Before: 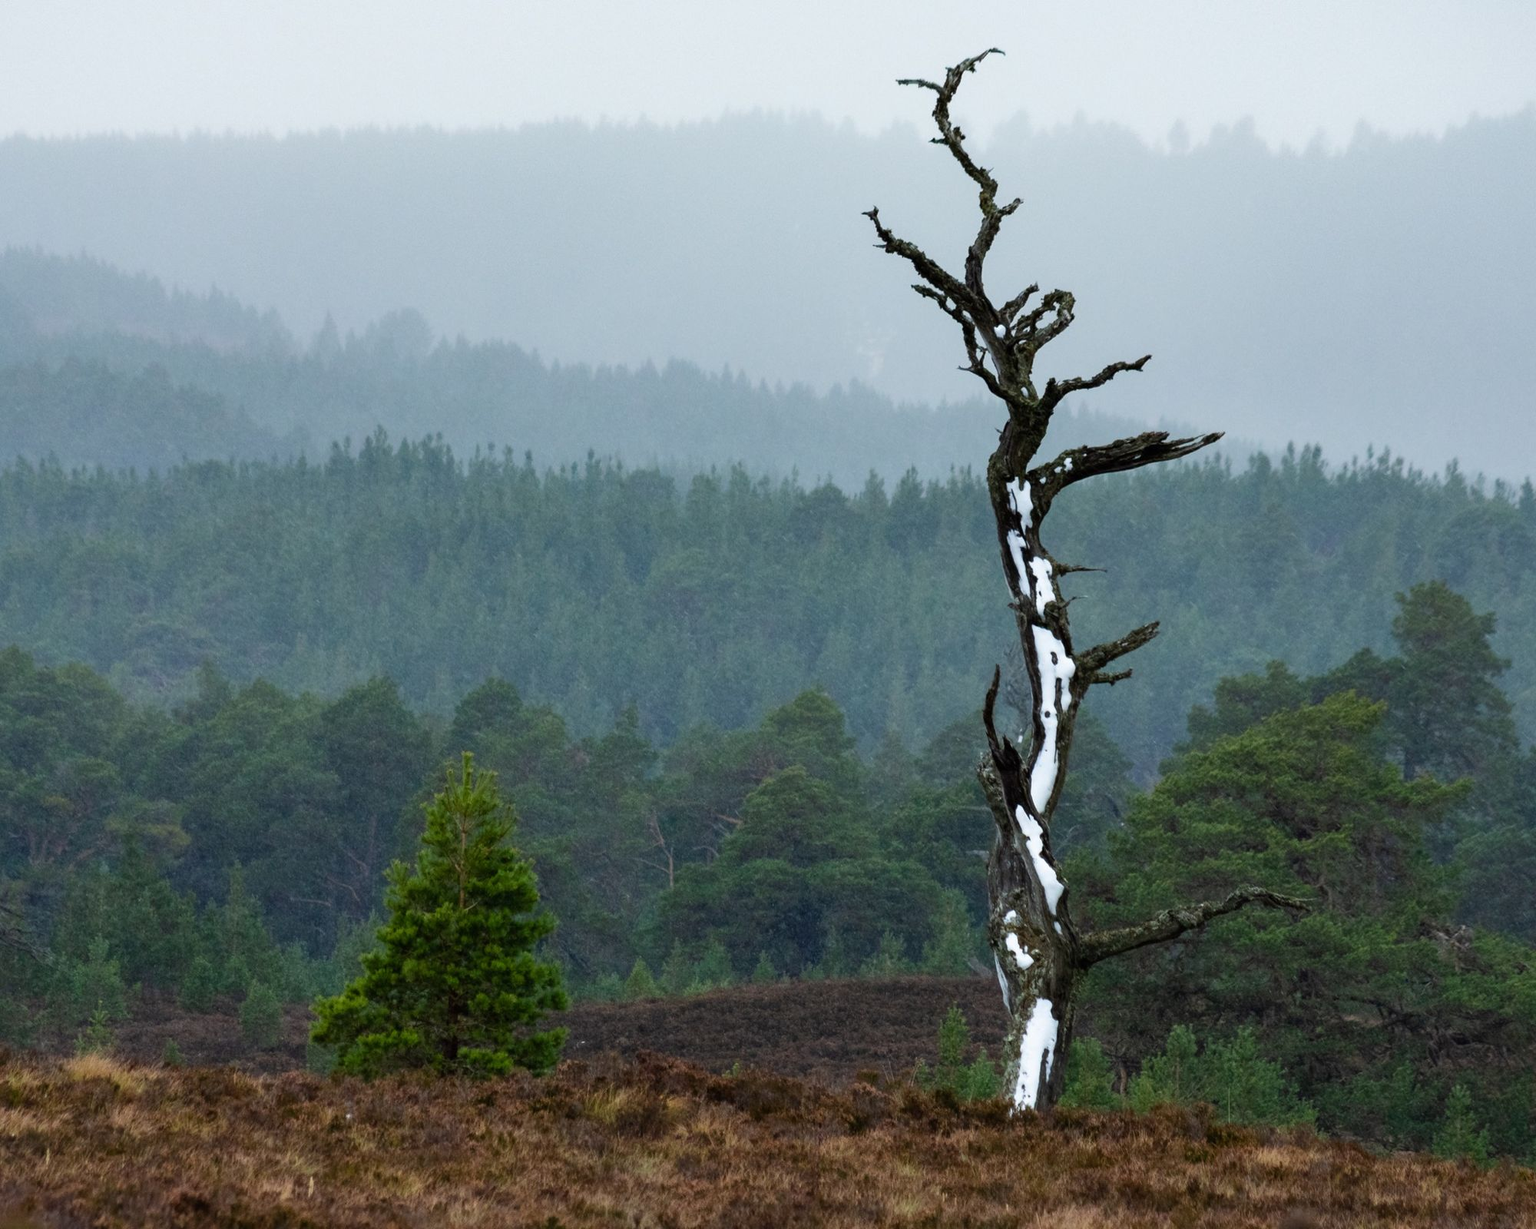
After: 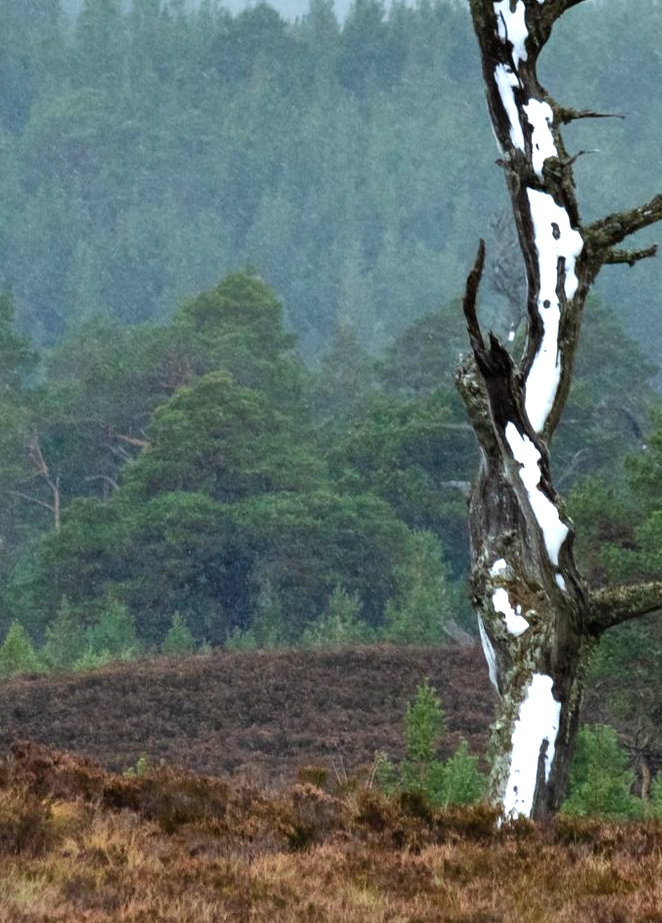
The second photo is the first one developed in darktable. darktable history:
exposure: exposure 0.7 EV, compensate highlight preservation false
crop: left 40.878%, top 39.176%, right 25.993%, bottom 3.081%
shadows and highlights: soften with gaussian
